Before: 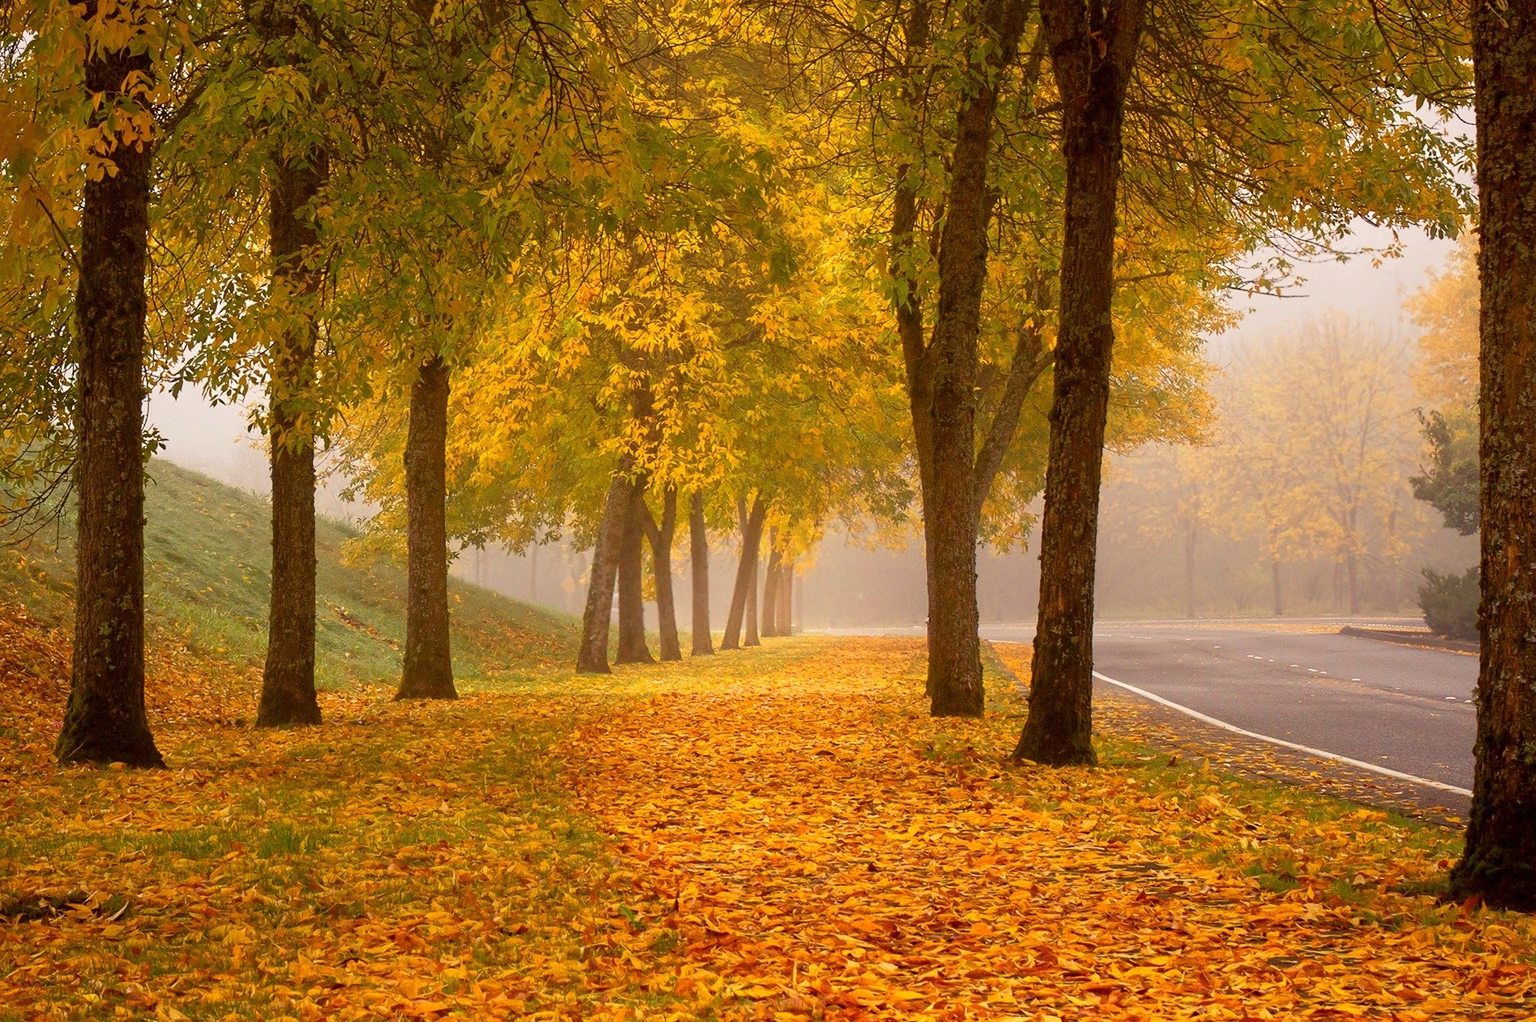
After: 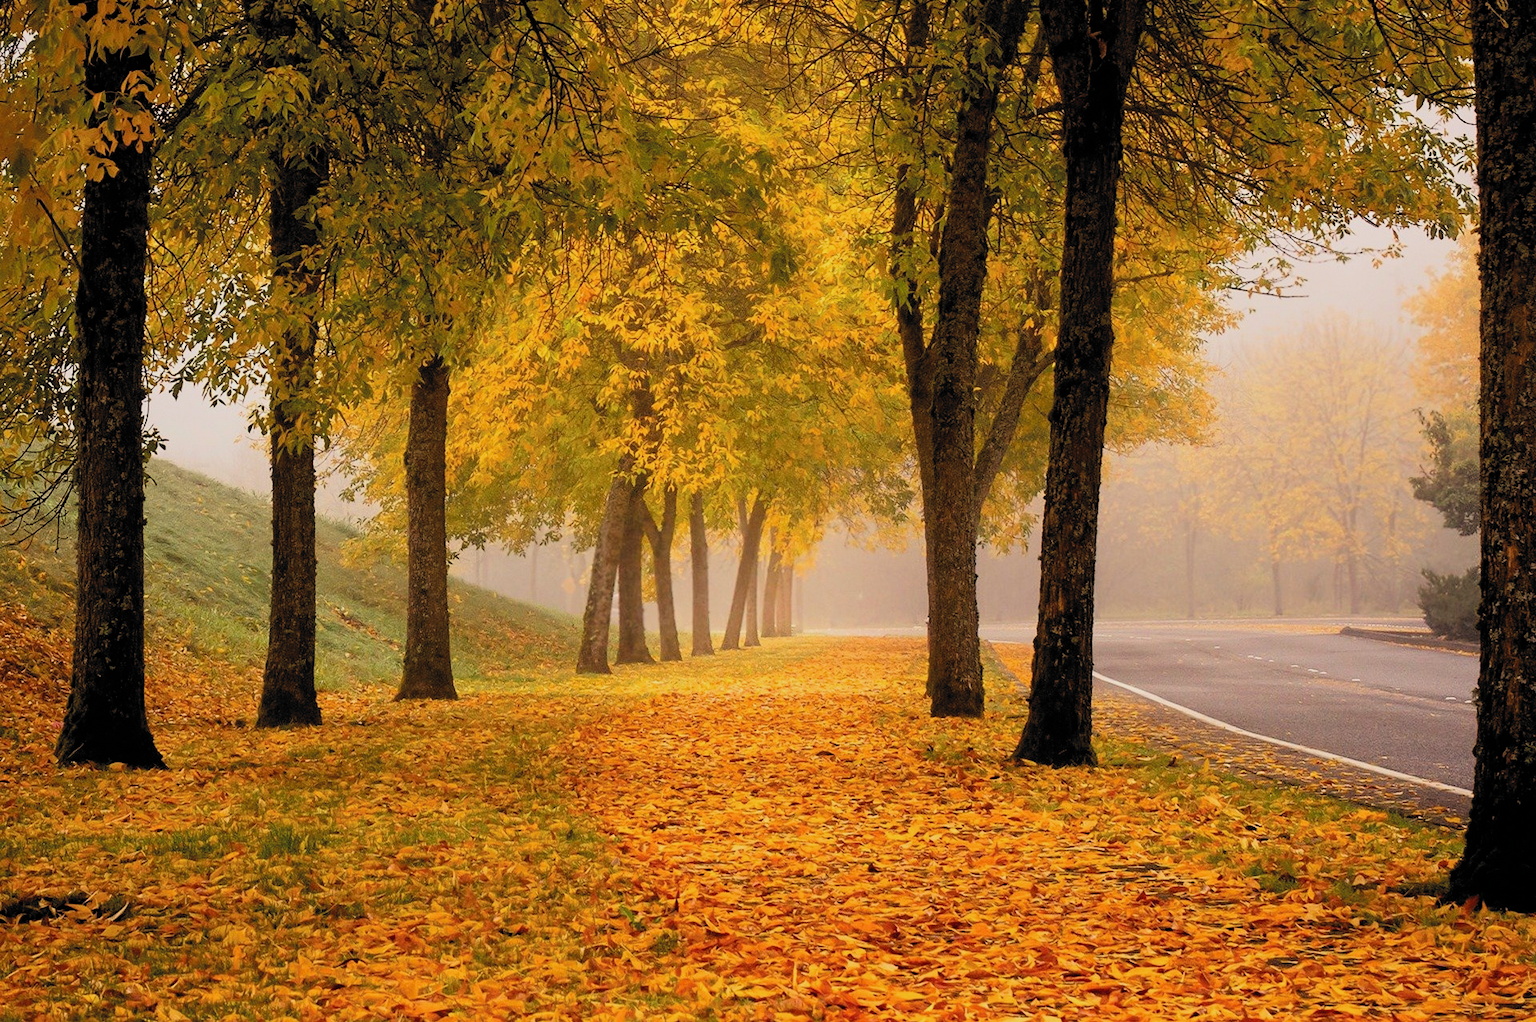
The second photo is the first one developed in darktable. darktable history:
filmic rgb: black relative exposure -5.12 EV, white relative exposure 3.97 EV, threshold 3.06 EV, hardness 2.89, contrast 1.298, highlights saturation mix -29.88%, color science v6 (2022), iterations of high-quality reconstruction 0, enable highlight reconstruction true
